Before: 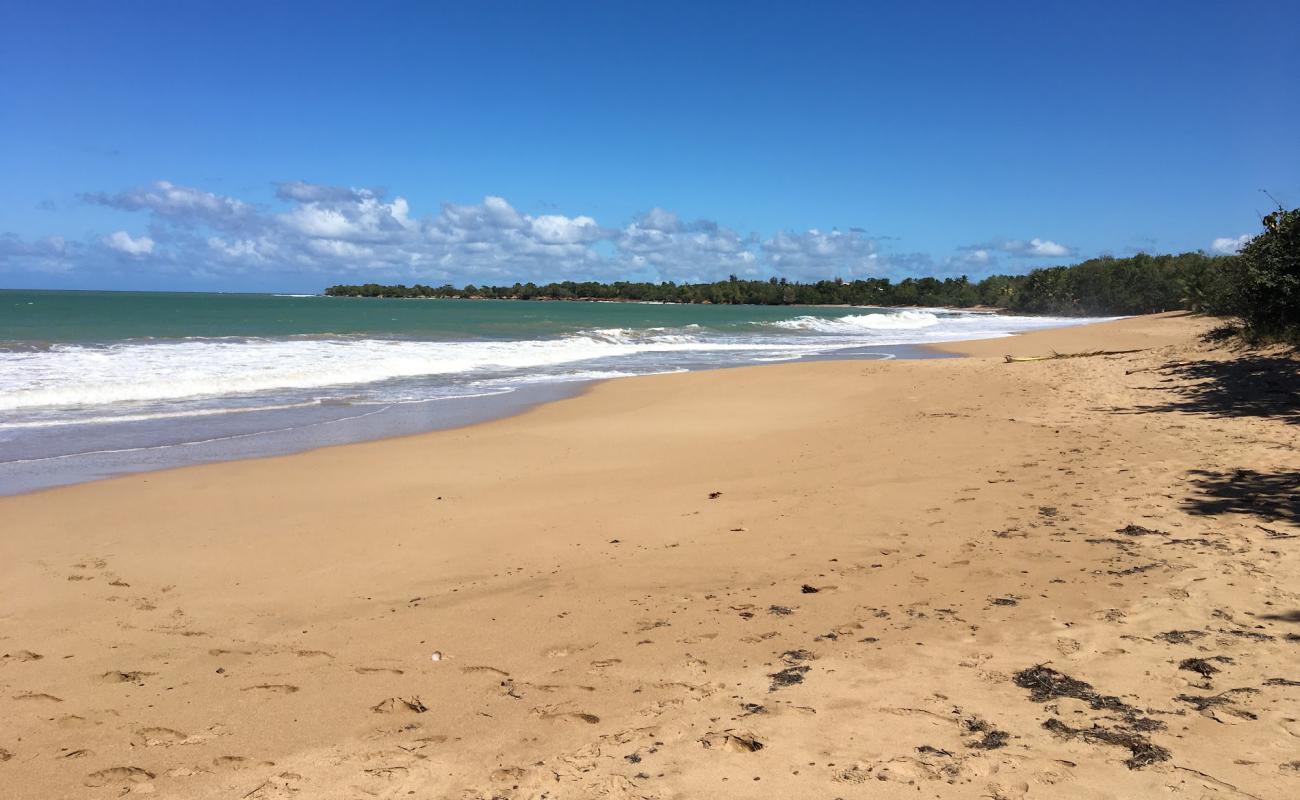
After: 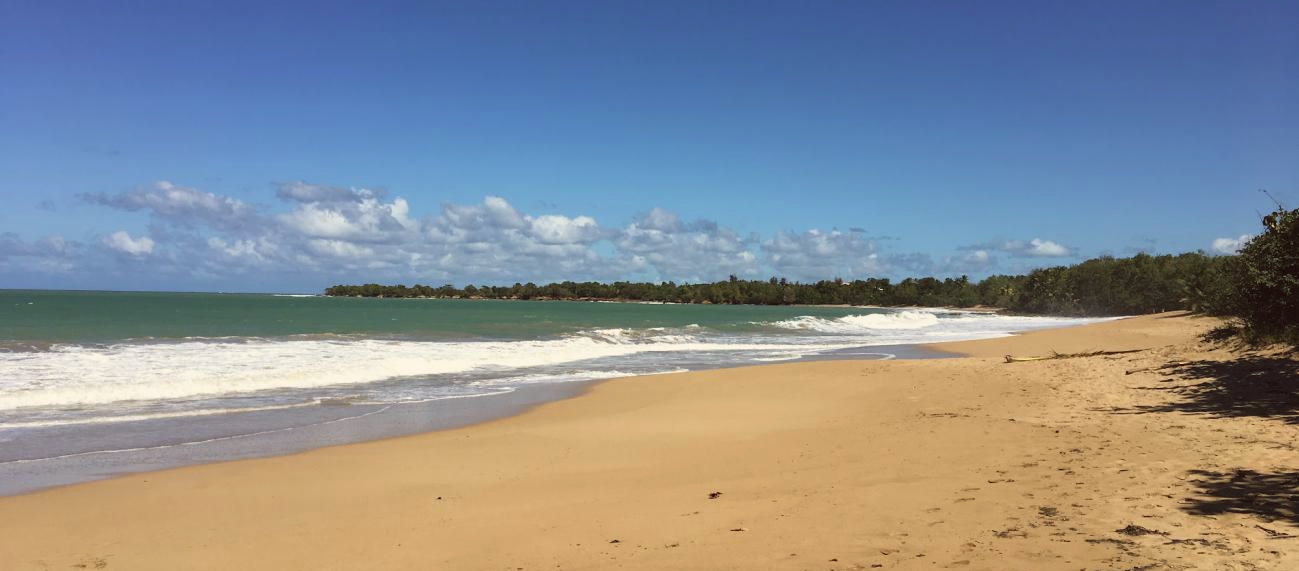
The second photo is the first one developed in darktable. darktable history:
crop: bottom 28.576%
color balance: lift [1.005, 1.002, 0.998, 0.998], gamma [1, 1.021, 1.02, 0.979], gain [0.923, 1.066, 1.056, 0.934]
